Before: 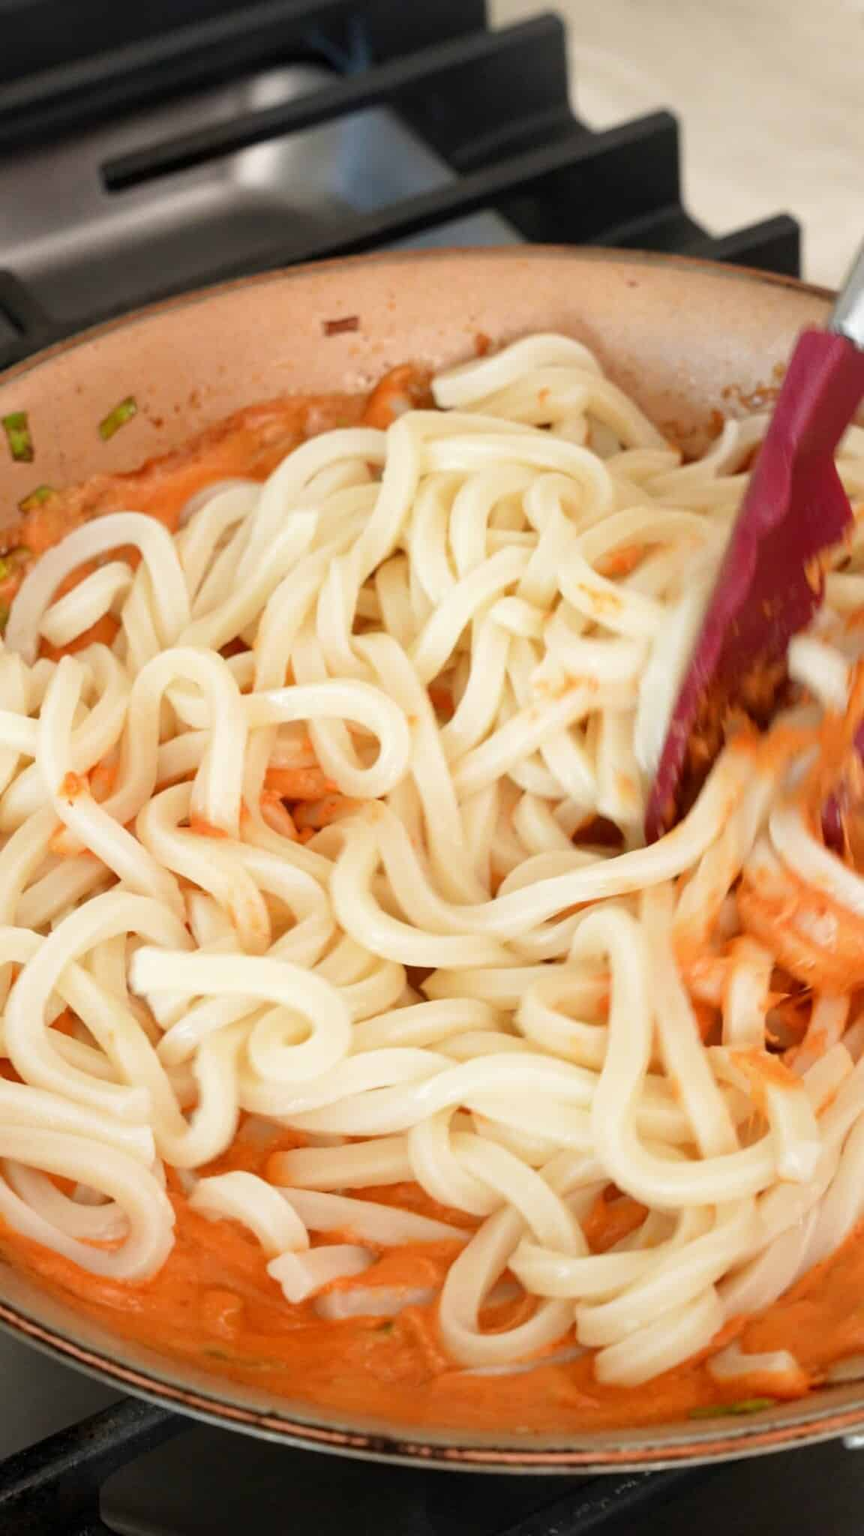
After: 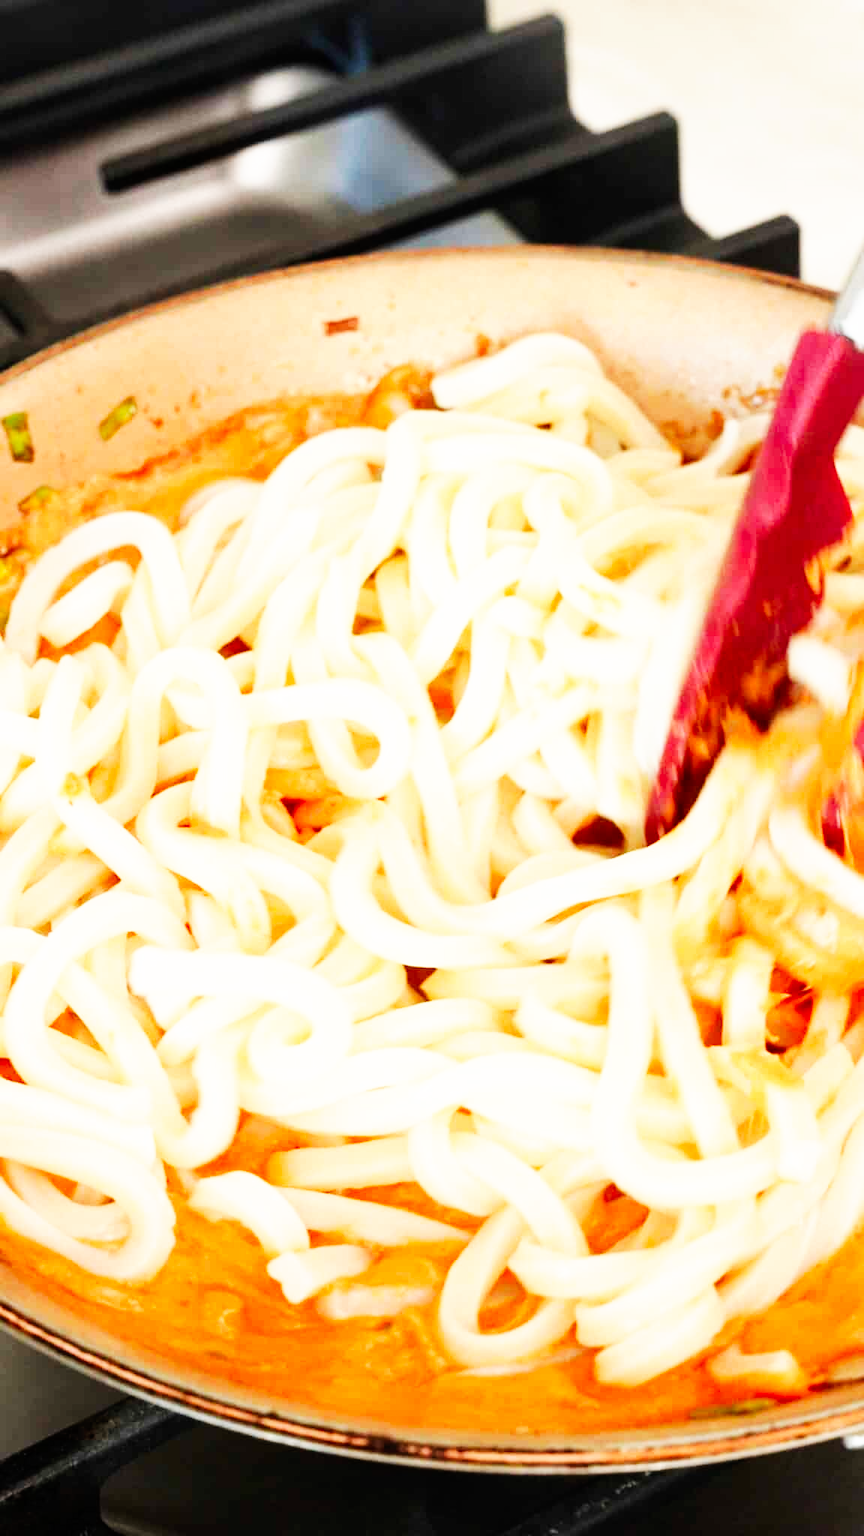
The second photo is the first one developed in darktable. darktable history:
base curve: curves: ch0 [(0, 0) (0.007, 0.004) (0.027, 0.03) (0.046, 0.07) (0.207, 0.54) (0.442, 0.872) (0.673, 0.972) (1, 1)], preserve colors none
tone equalizer: -8 EV 0.06 EV, smoothing diameter 25%, edges refinement/feathering 10, preserve details guided filter
